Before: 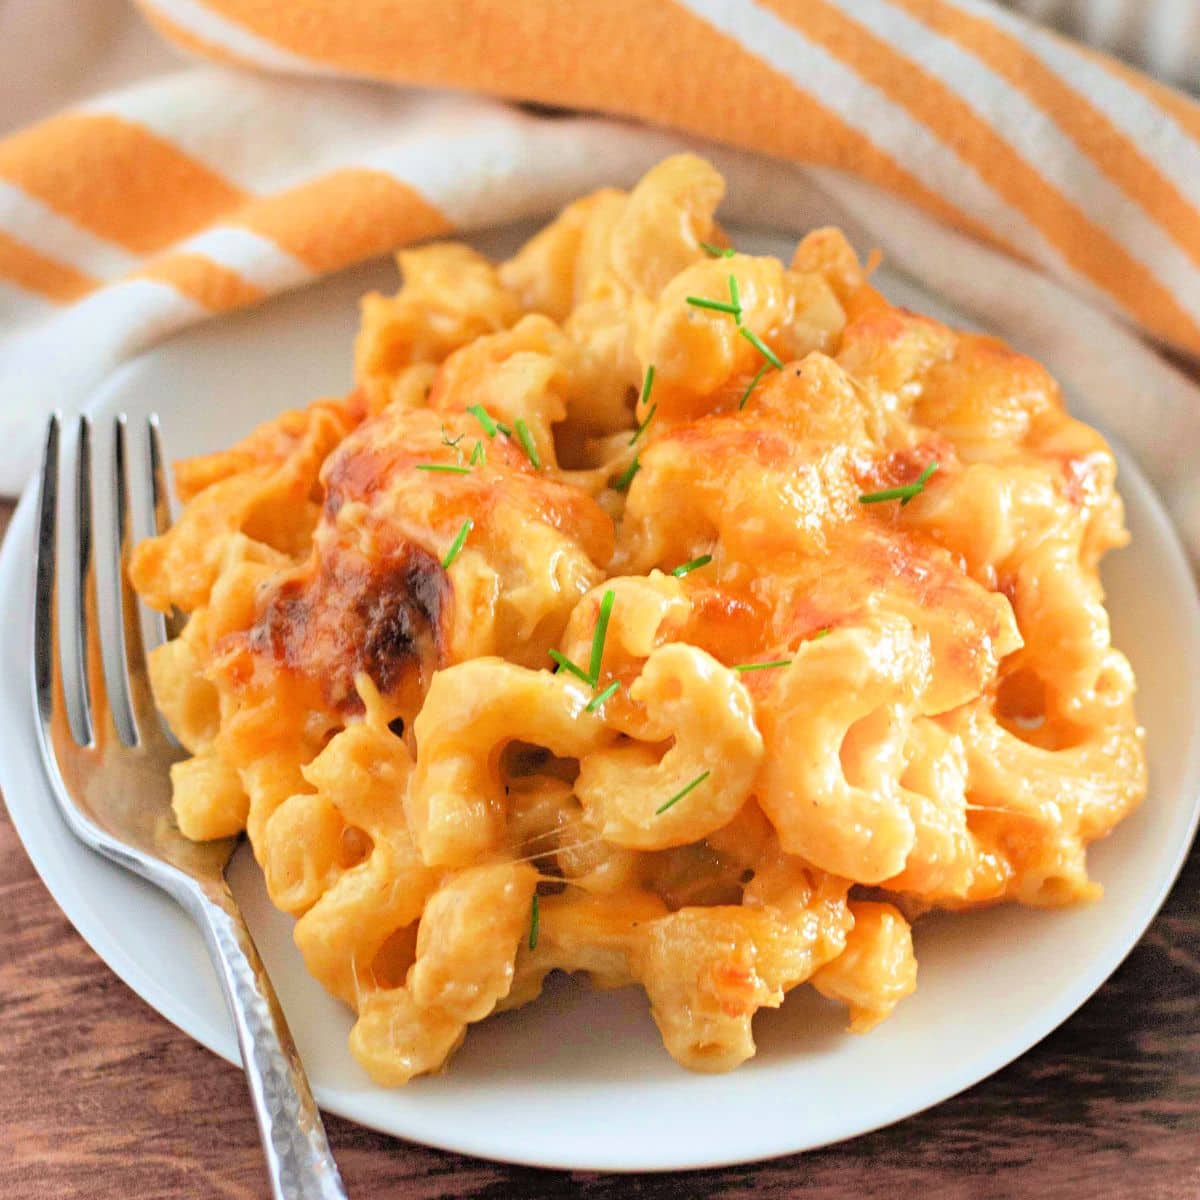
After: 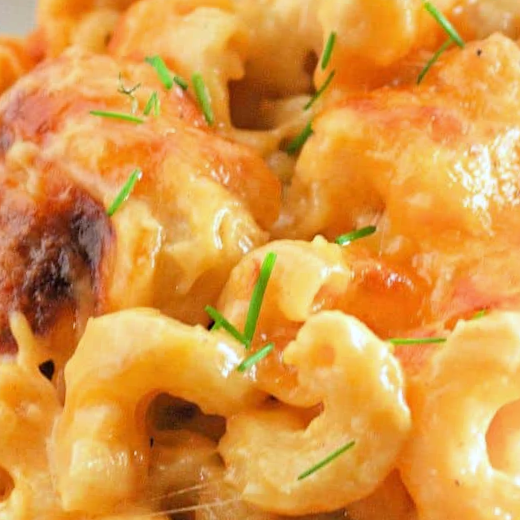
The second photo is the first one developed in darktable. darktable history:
white balance: red 0.967, blue 1.049
rotate and perspective: rotation 5.12°, automatic cropping off
crop: left 30%, top 30%, right 30%, bottom 30%
